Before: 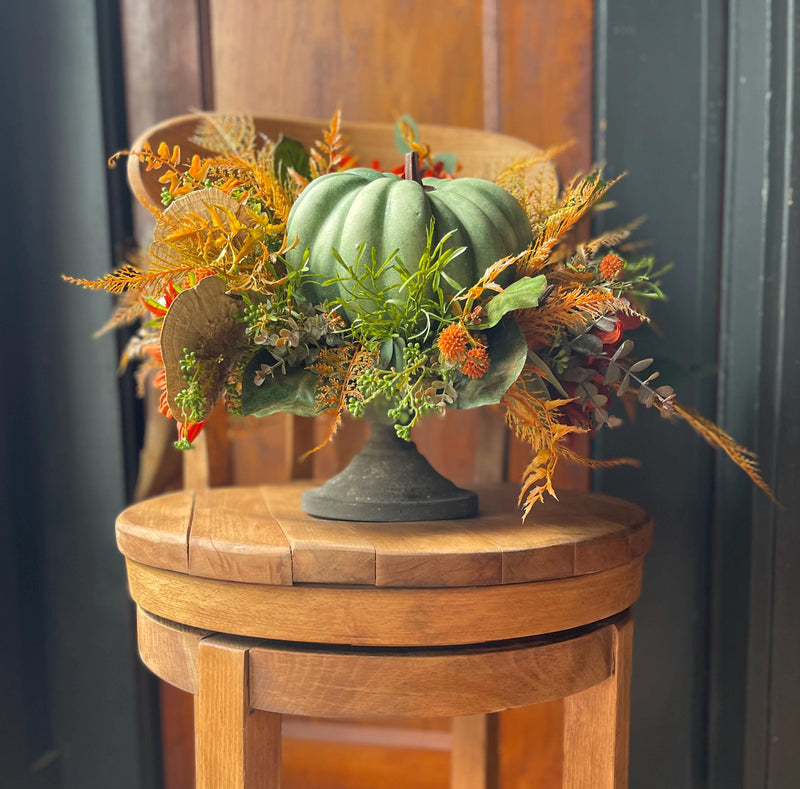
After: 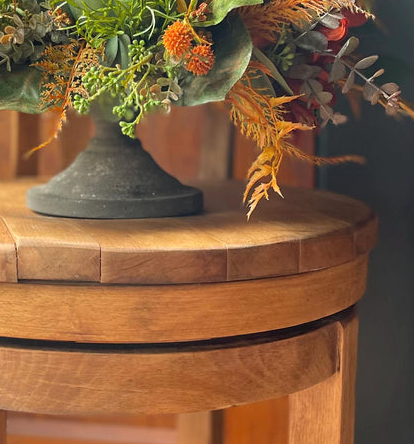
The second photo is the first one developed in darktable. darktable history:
crop: left 34.436%, top 38.481%, right 13.741%, bottom 5.136%
shadows and highlights: shadows 13.68, white point adjustment 1.2, highlights -0.899, soften with gaussian
